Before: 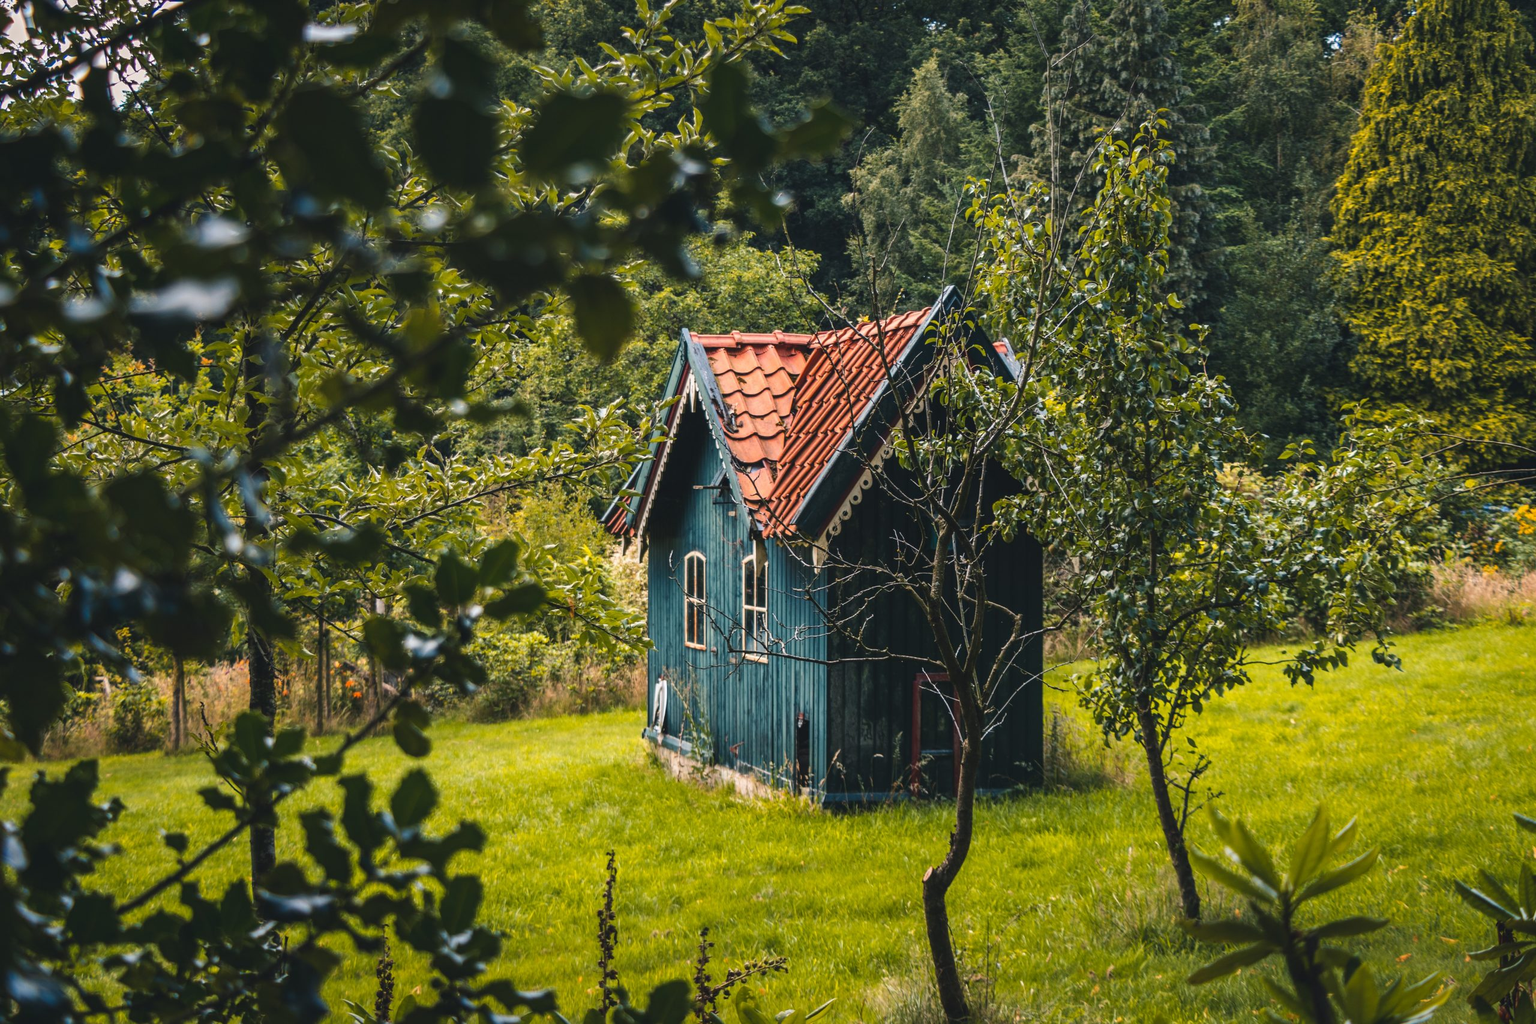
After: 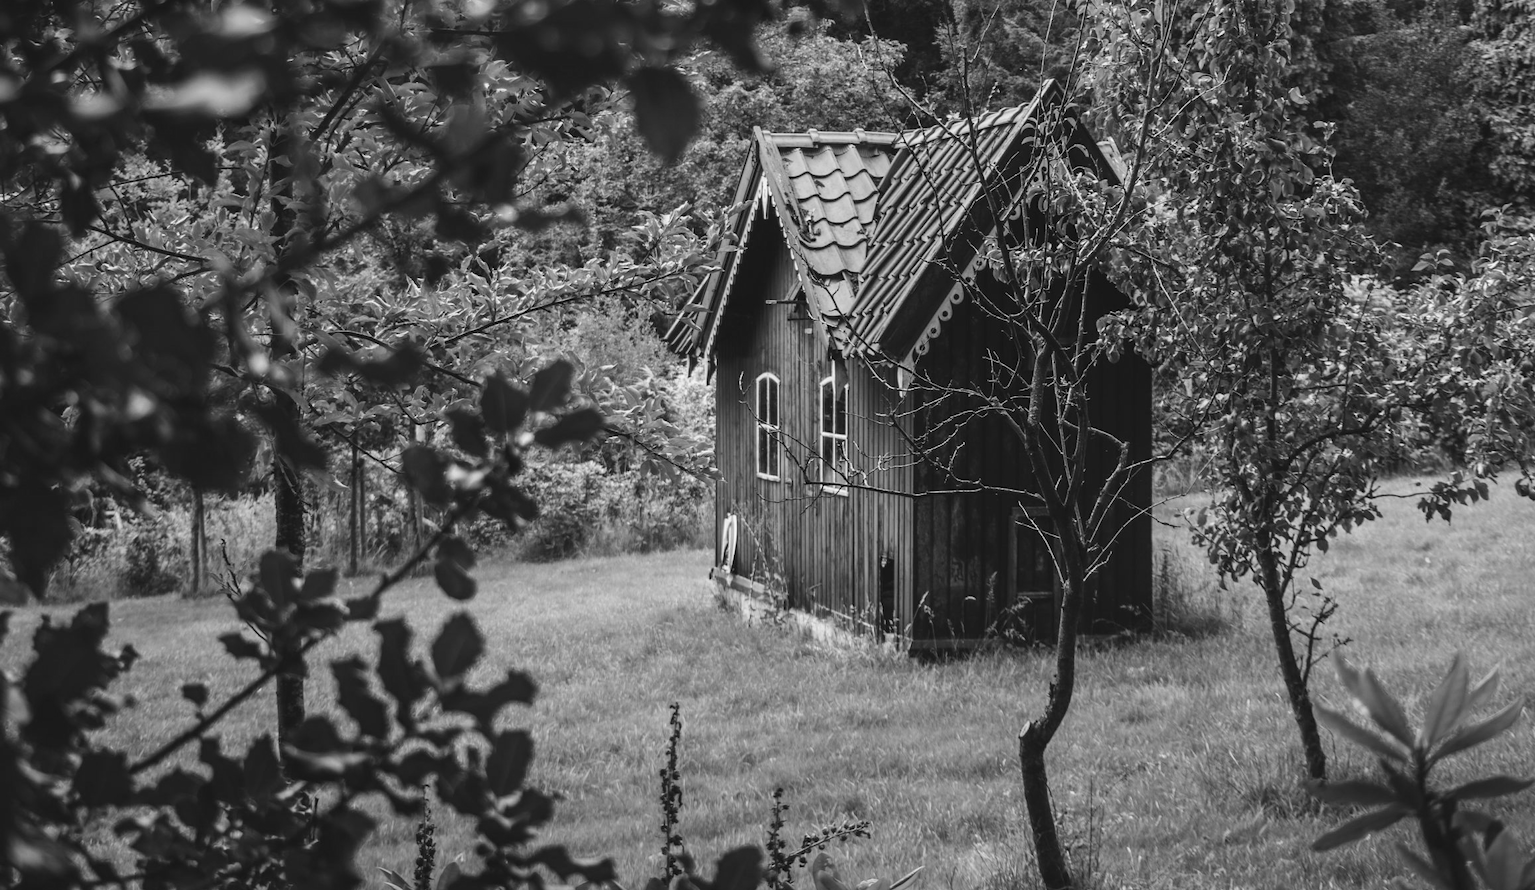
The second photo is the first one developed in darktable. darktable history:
crop: top 20.916%, right 9.437%, bottom 0.316%
monochrome: a 16.06, b 15.48, size 1
